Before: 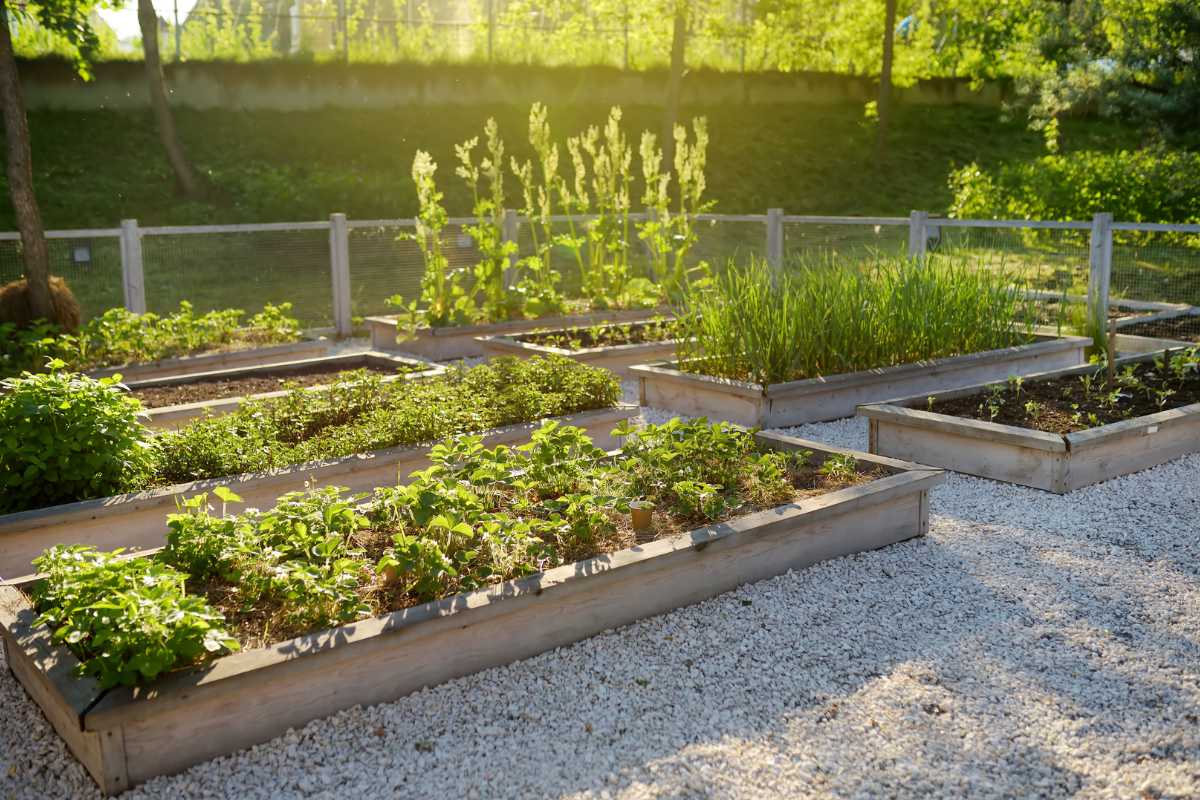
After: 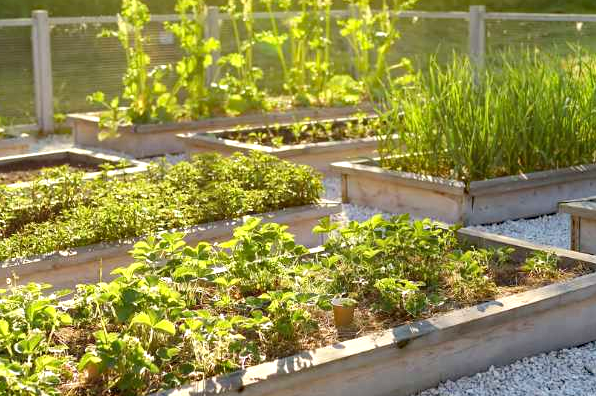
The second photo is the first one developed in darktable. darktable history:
exposure: exposure 0.513 EV, compensate highlight preservation false
haze removal: adaptive false
crop: left 24.887%, top 25.421%, right 25.408%, bottom 25.002%
